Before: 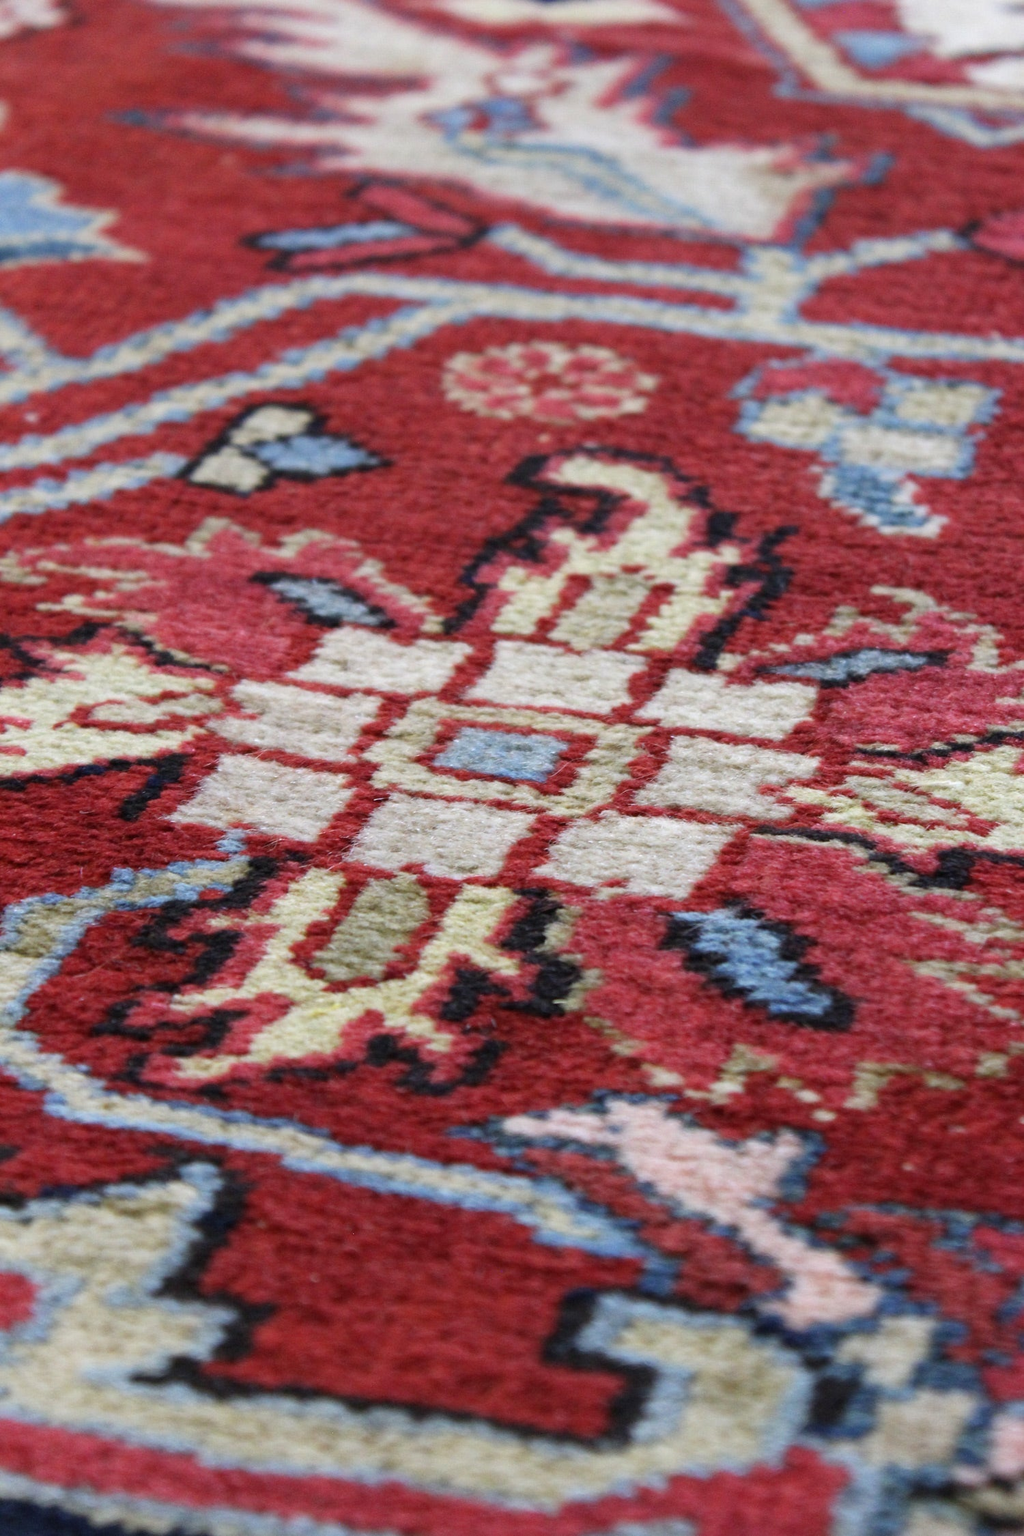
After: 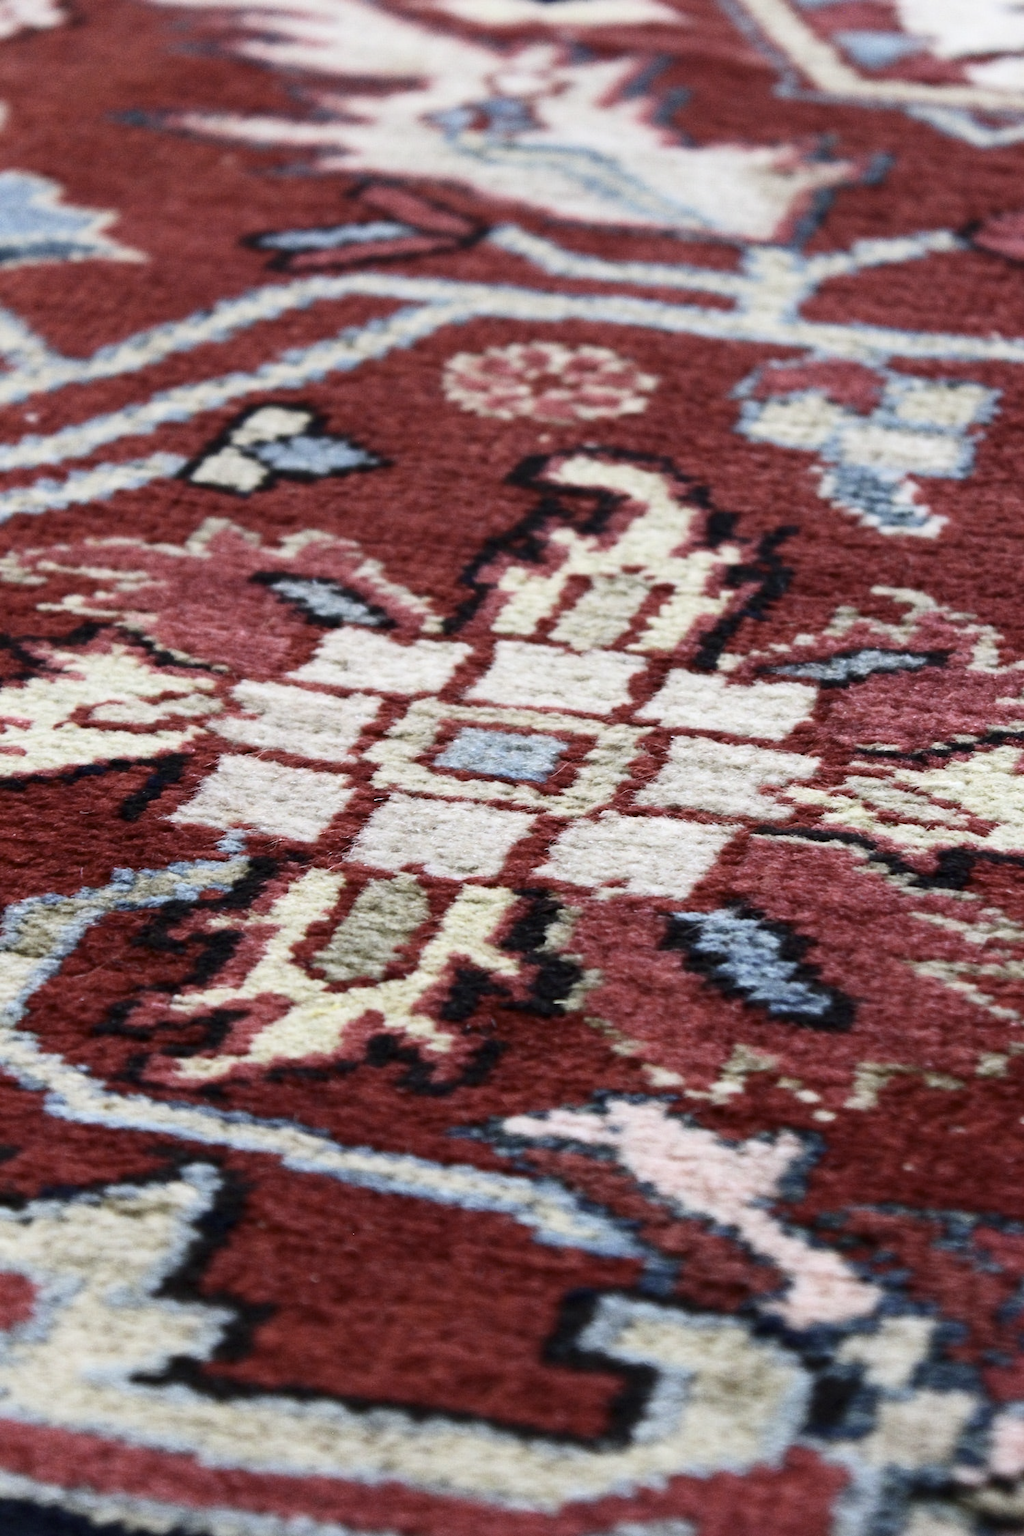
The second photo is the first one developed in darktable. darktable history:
contrast brightness saturation: contrast 0.253, saturation -0.323
